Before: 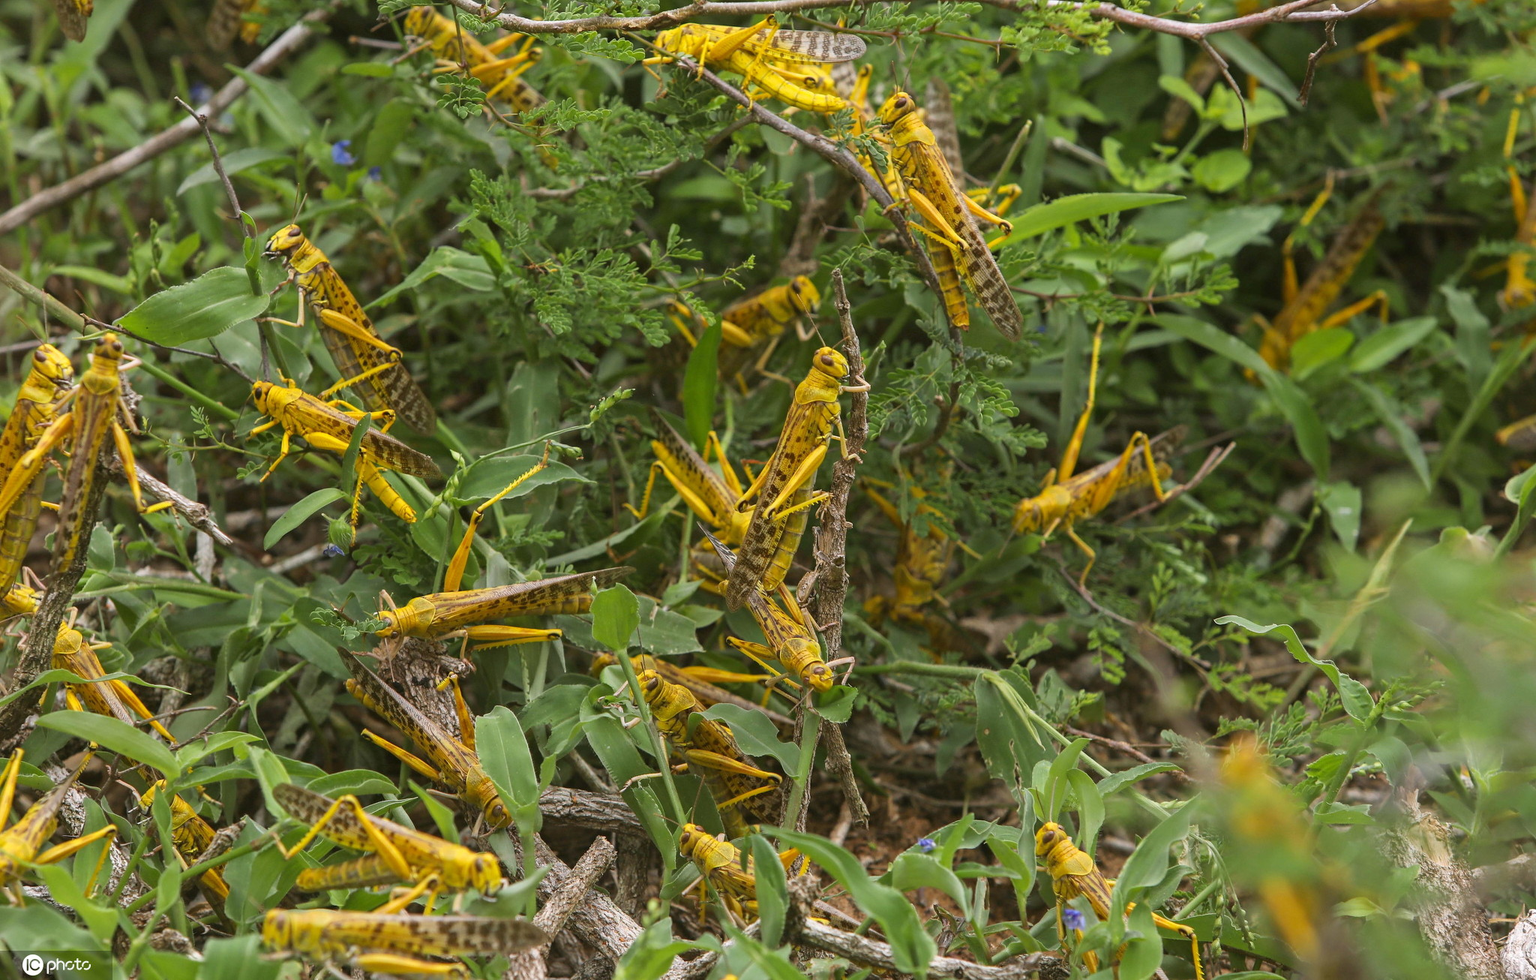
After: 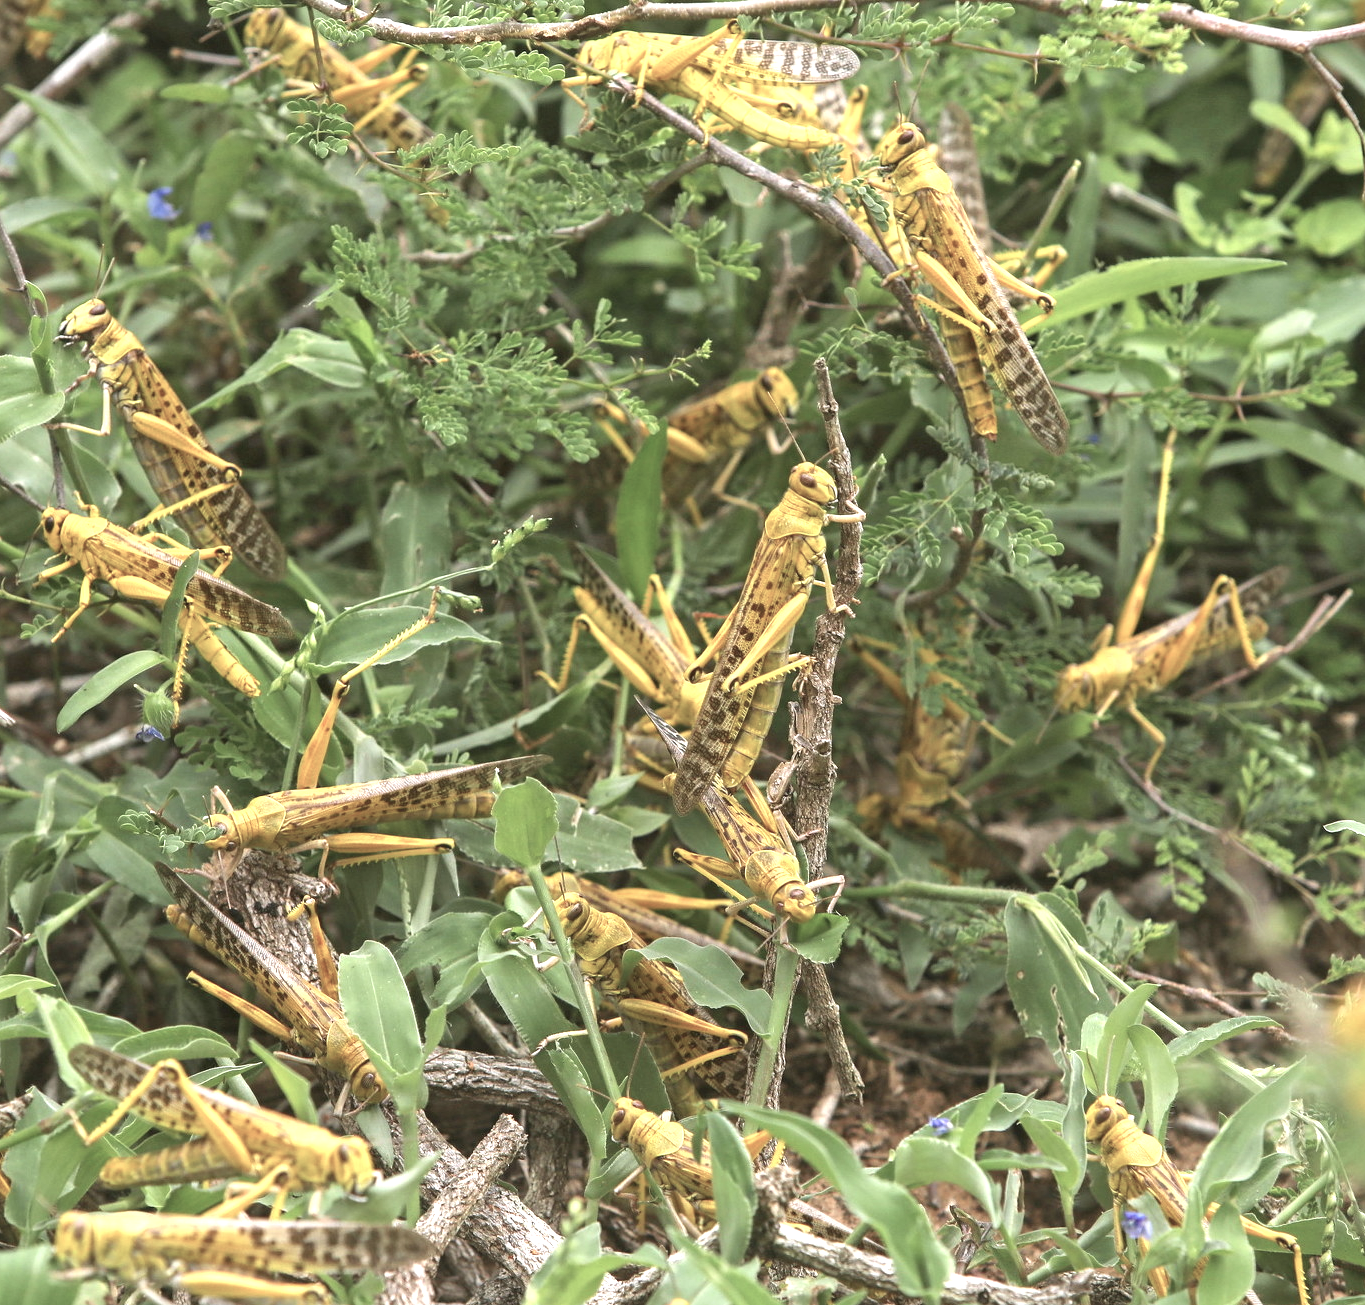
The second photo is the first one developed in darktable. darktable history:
color balance: input saturation 100.43%, contrast fulcrum 14.22%, output saturation 70.41%
crop and rotate: left 14.436%, right 18.898%
exposure: black level correction 0, exposure 1 EV, compensate exposure bias true, compensate highlight preservation false
